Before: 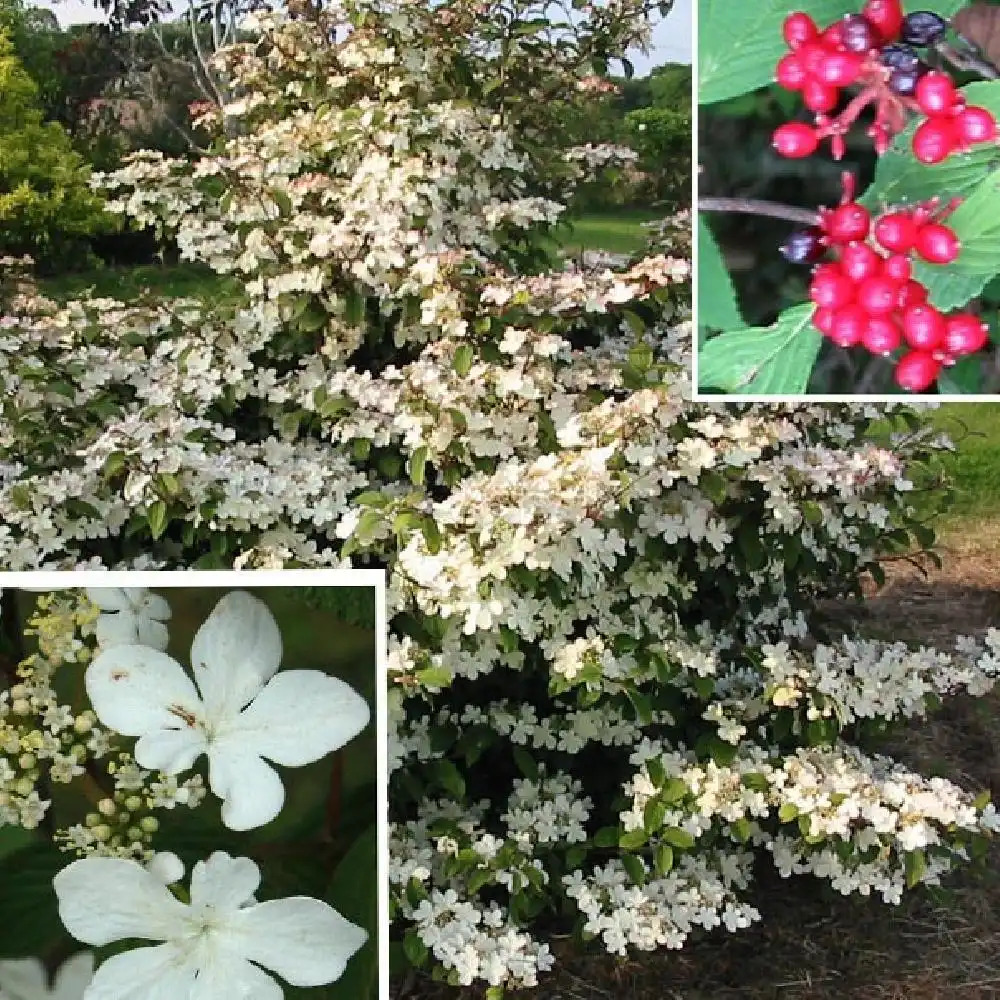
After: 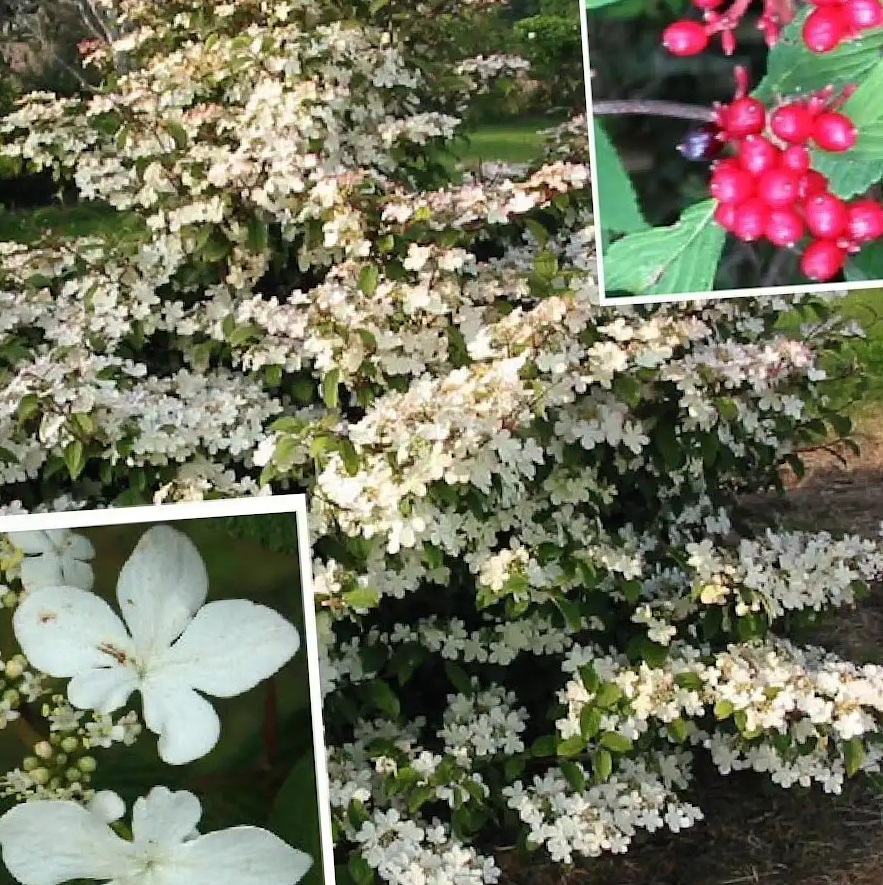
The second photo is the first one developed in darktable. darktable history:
crop and rotate: angle 3.86°, left 5.901%, top 5.69%
